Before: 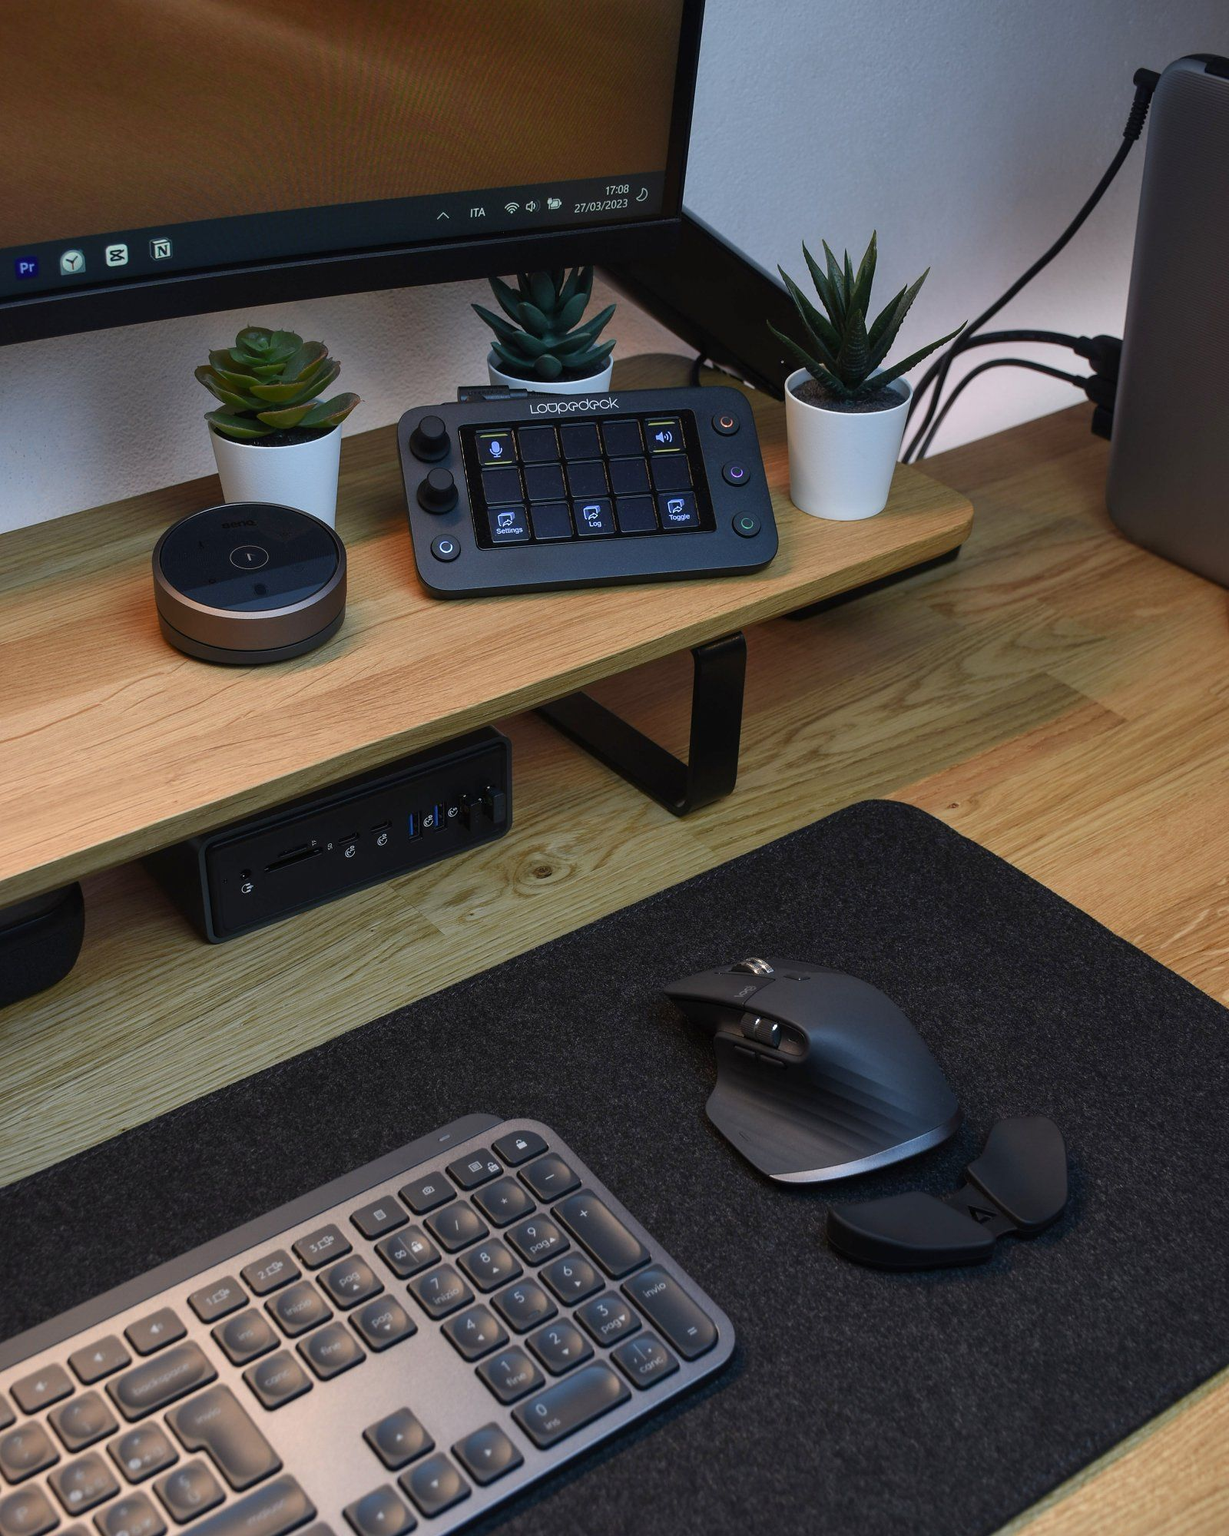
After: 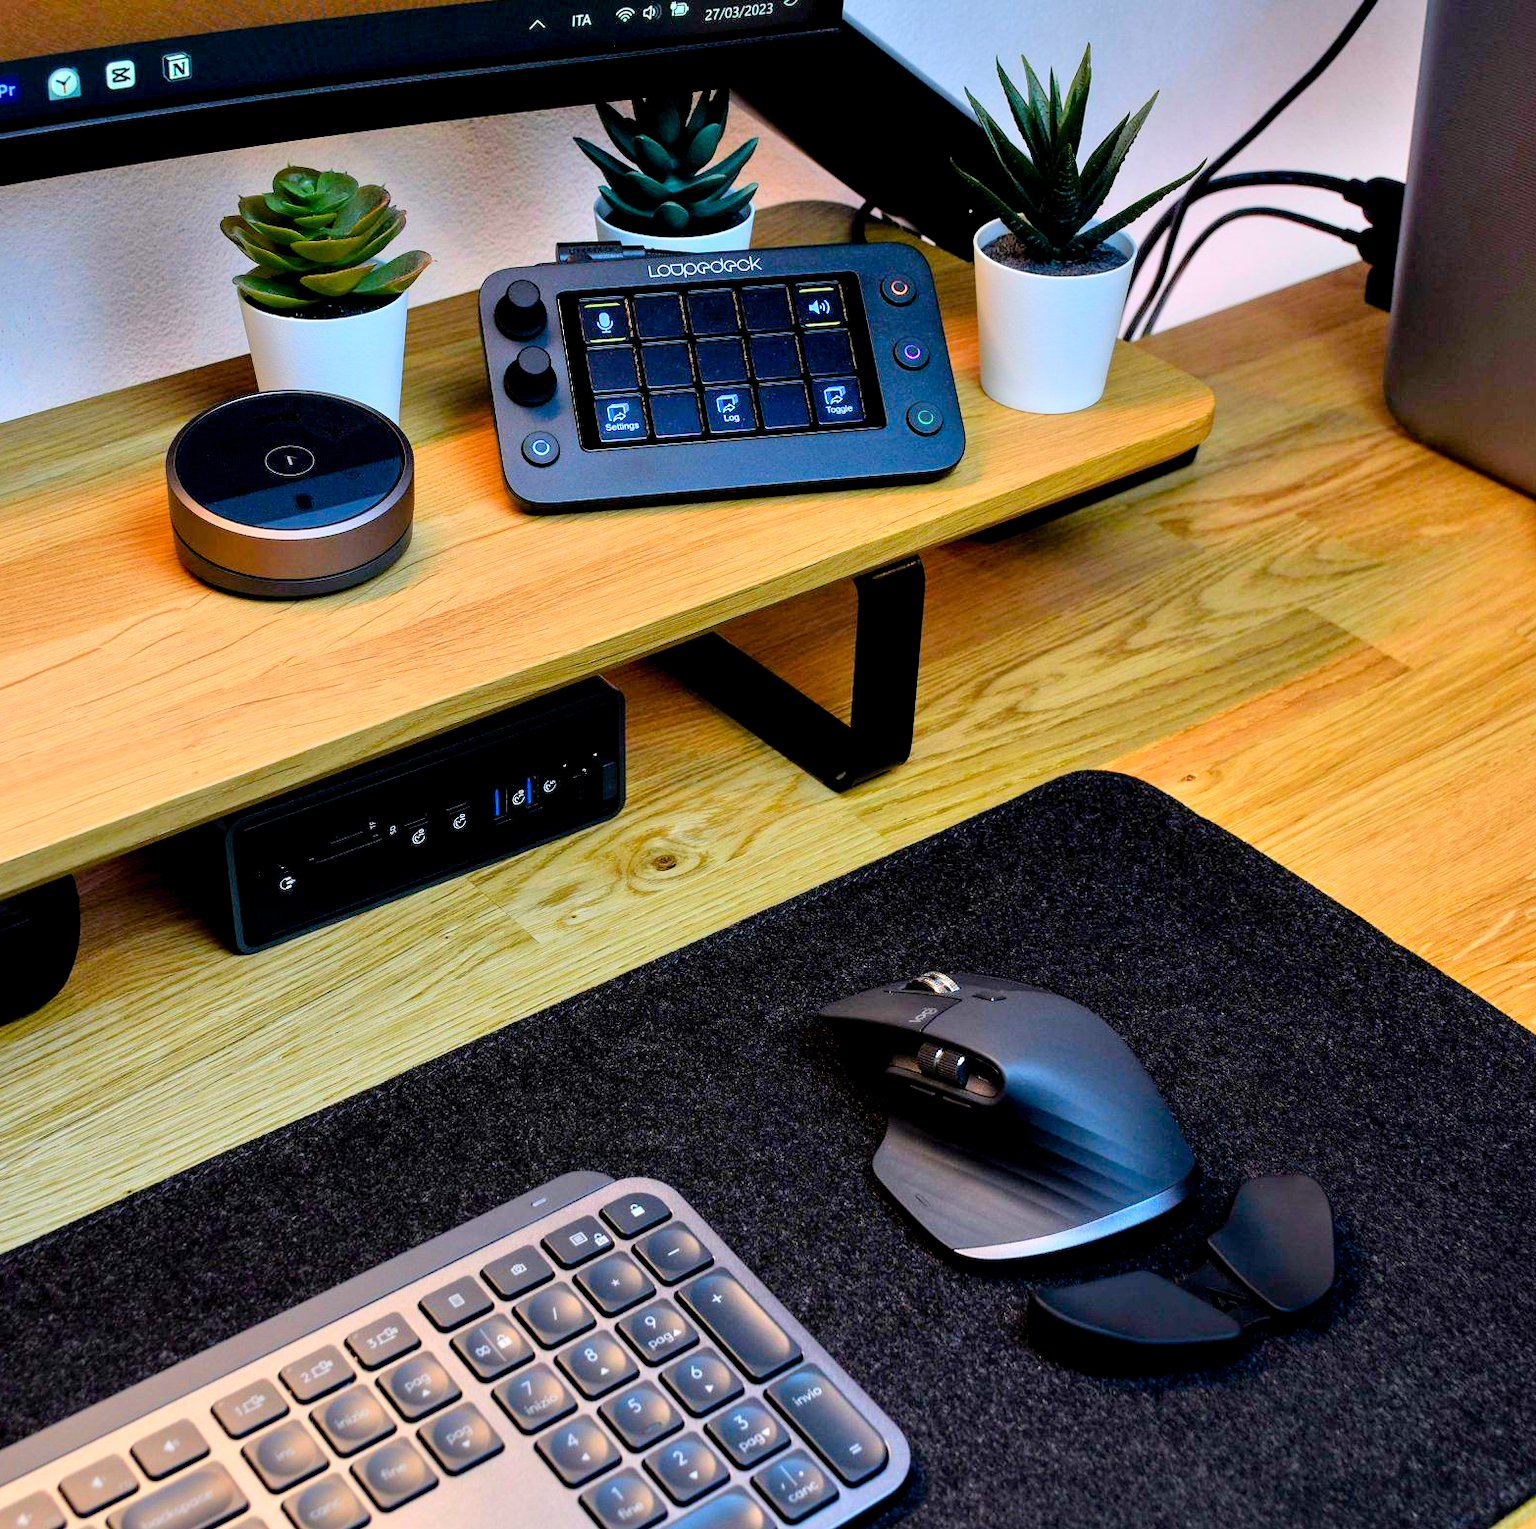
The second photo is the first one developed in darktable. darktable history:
crop and rotate: left 1.814%, top 12.818%, right 0.25%, bottom 9.225%
color balance rgb: global vibrance 42.74%
tone equalizer: -7 EV 0.15 EV, -6 EV 0.6 EV, -5 EV 1.15 EV, -4 EV 1.33 EV, -3 EV 1.15 EV, -2 EV 0.6 EV, -1 EV 0.15 EV, mask exposure compensation -0.5 EV
contrast brightness saturation: contrast 0.2, brightness 0.16, saturation 0.22
exposure: black level correction 0.011, compensate highlight preservation false
